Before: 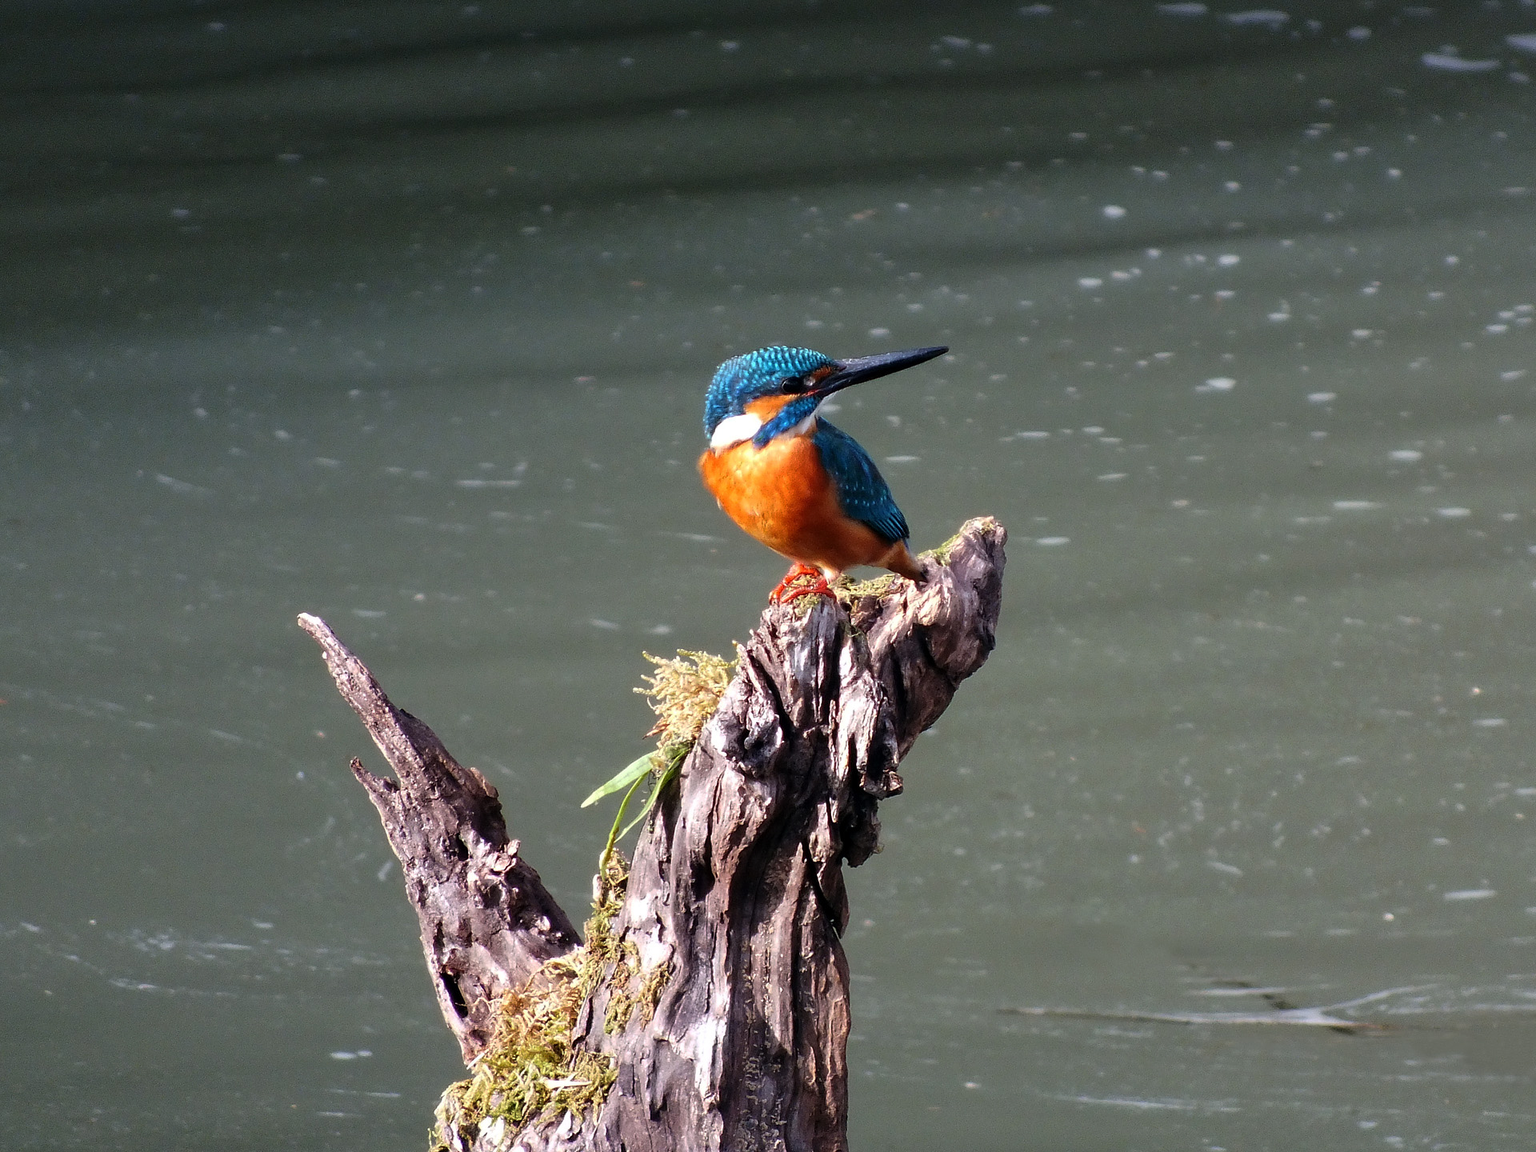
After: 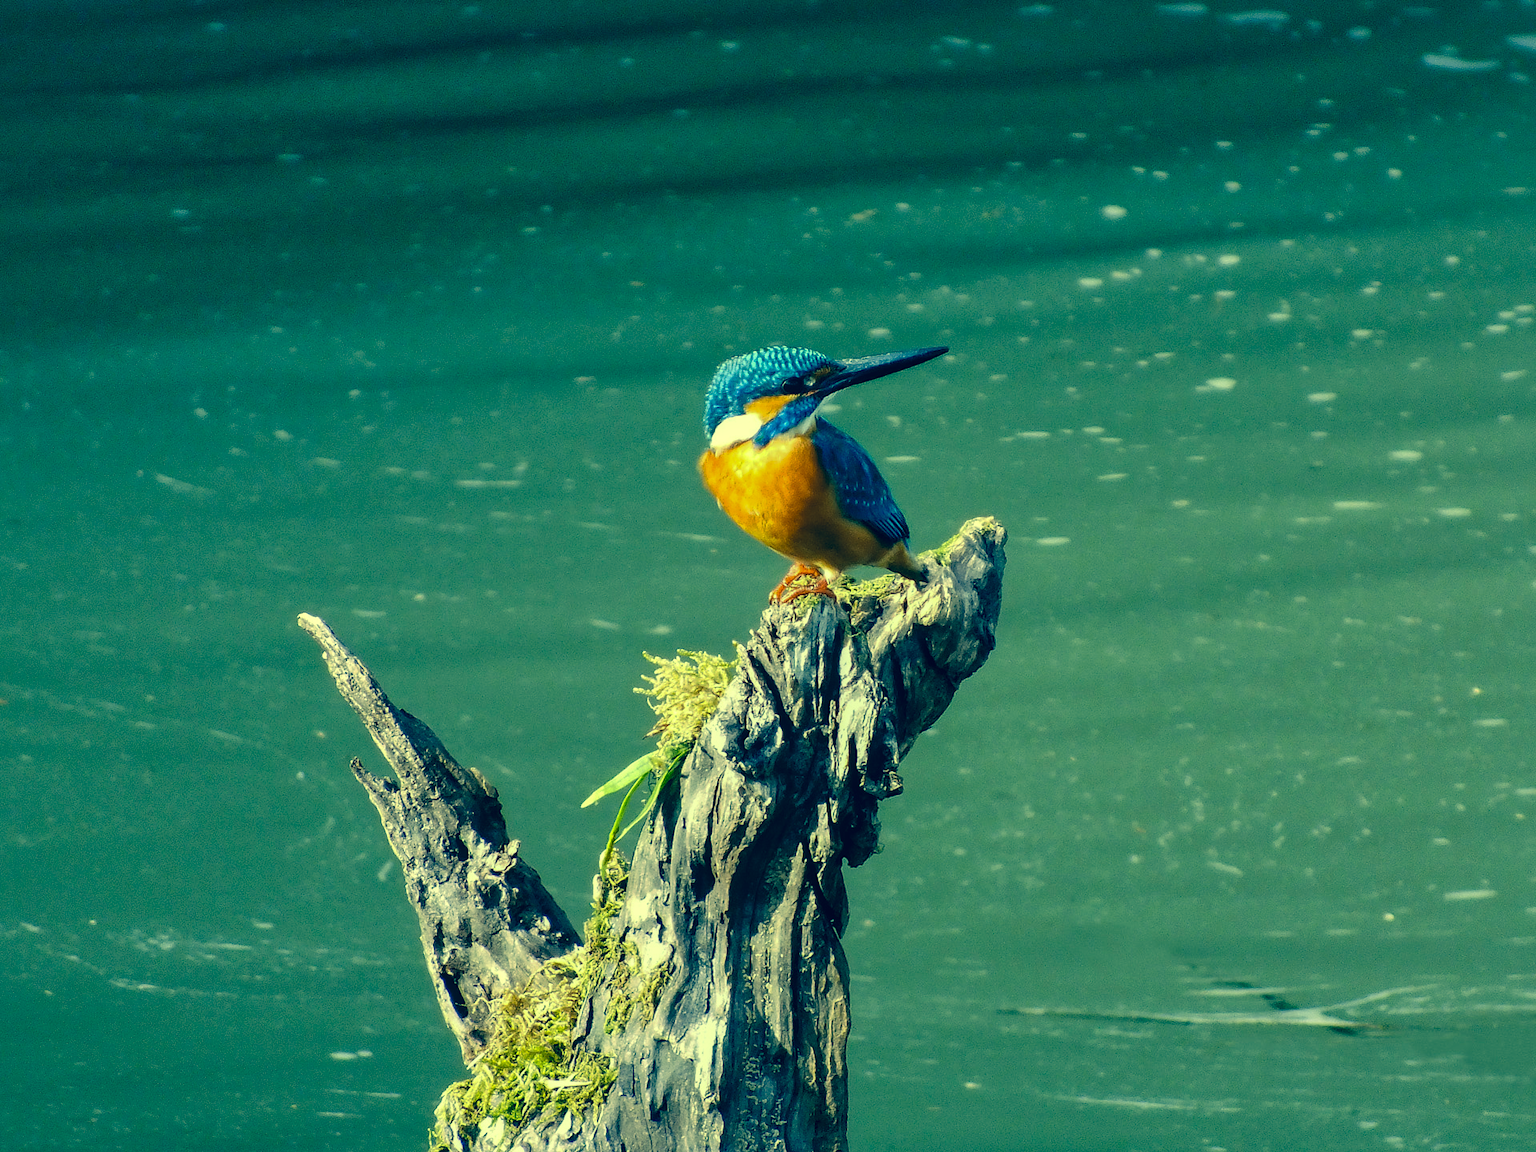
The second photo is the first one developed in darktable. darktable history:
color correction: highlights a* -15.85, highlights b* 39.66, shadows a* -39.64, shadows b* -26.05
tone curve: curves: ch0 [(0, 0.013) (0.036, 0.035) (0.274, 0.288) (0.504, 0.536) (0.844, 0.84) (1, 0.97)]; ch1 [(0, 0) (0.389, 0.403) (0.462, 0.48) (0.499, 0.5) (0.524, 0.529) (0.567, 0.603) (0.626, 0.651) (0.749, 0.781) (1, 1)]; ch2 [(0, 0) (0.464, 0.478) (0.5, 0.501) (0.533, 0.539) (0.599, 0.6) (0.704, 0.732) (1, 1)], preserve colors none
shadows and highlights: on, module defaults
local contrast: highlights 28%, shadows 75%, midtone range 0.746
